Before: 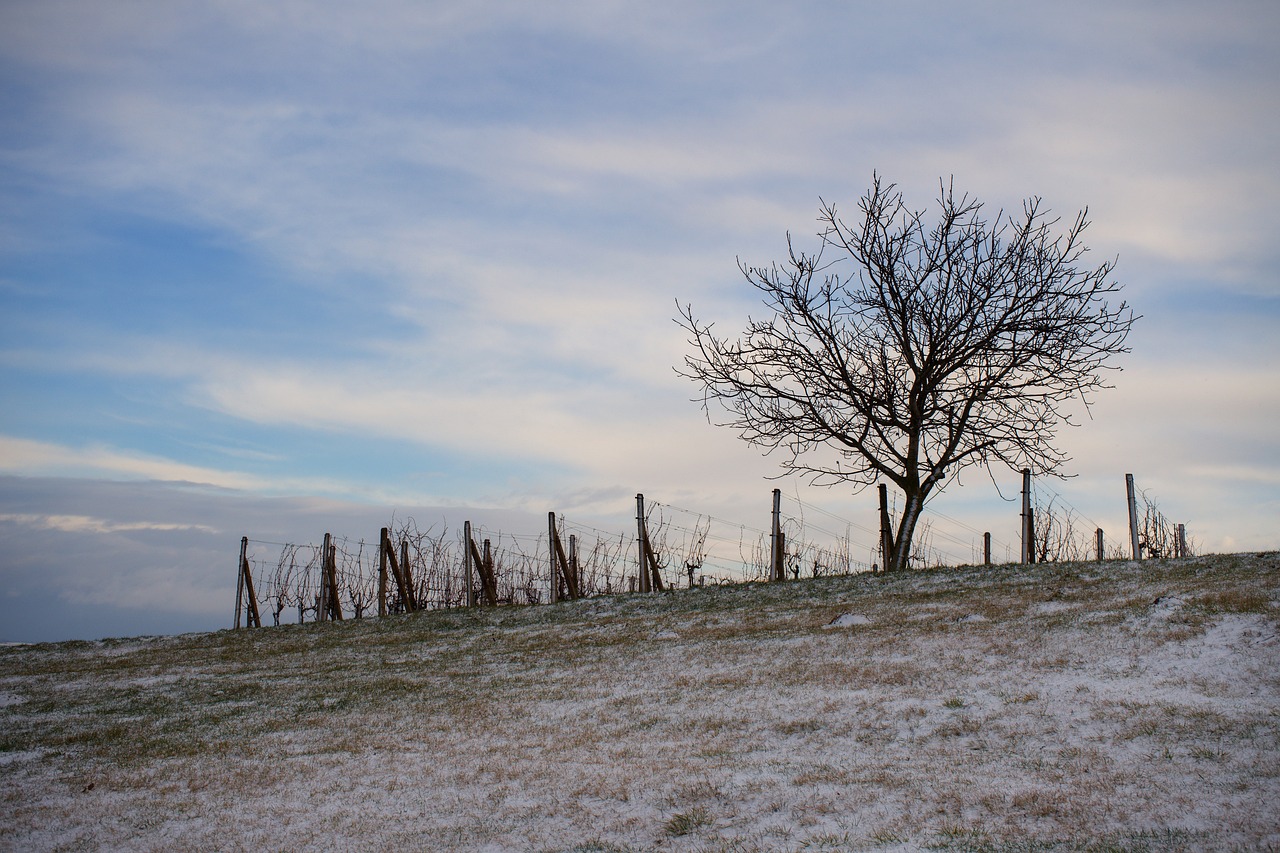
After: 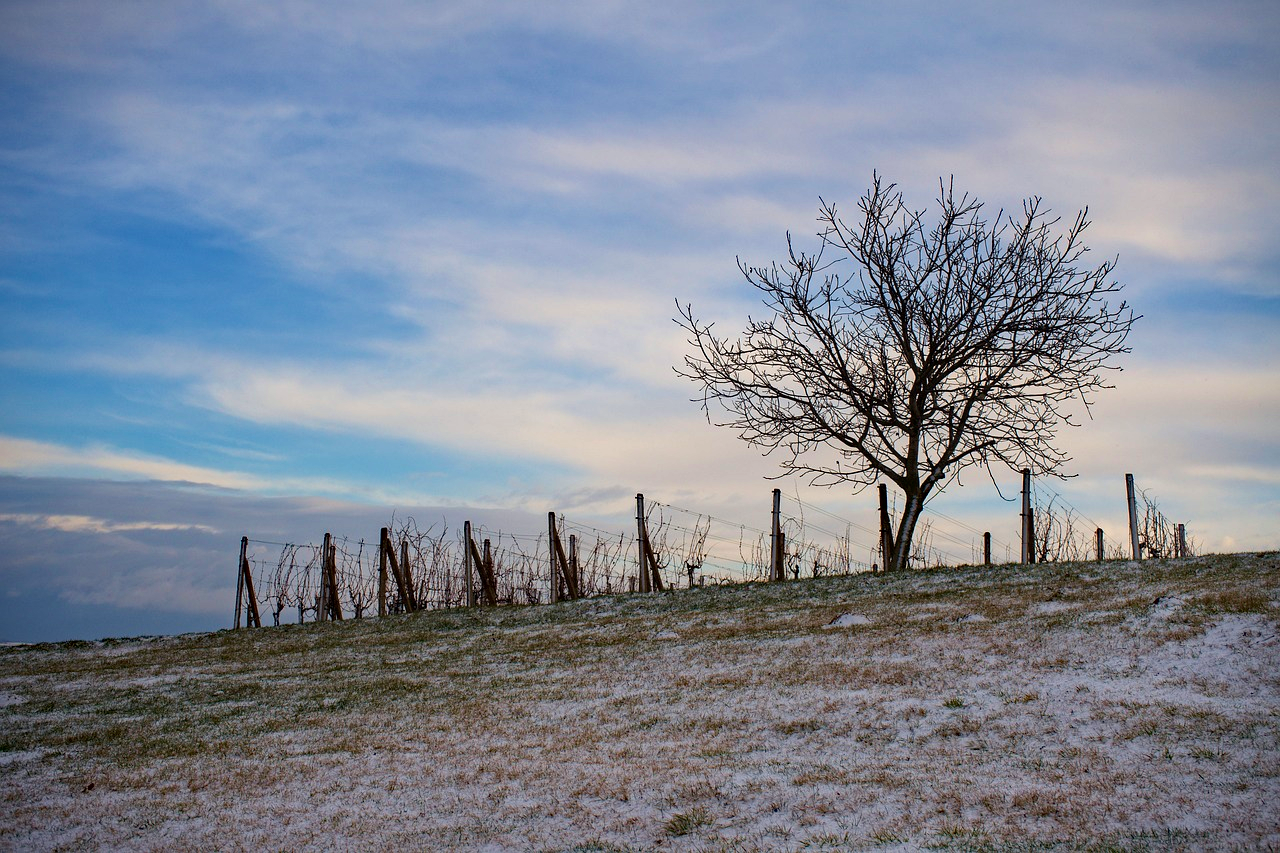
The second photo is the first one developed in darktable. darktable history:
velvia: on, module defaults
local contrast: mode bilateral grid, contrast 27, coarseness 16, detail 116%, midtone range 0.2
haze removal: strength 0.387, distance 0.217, adaptive false
